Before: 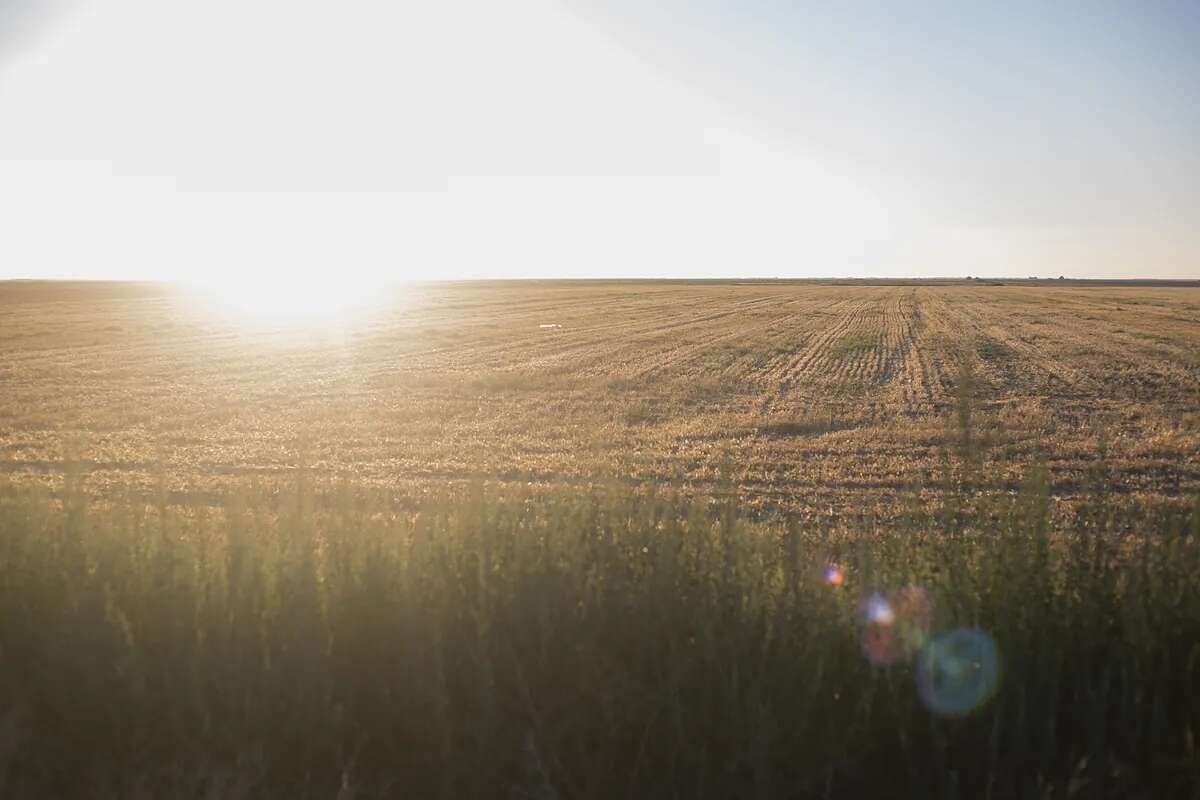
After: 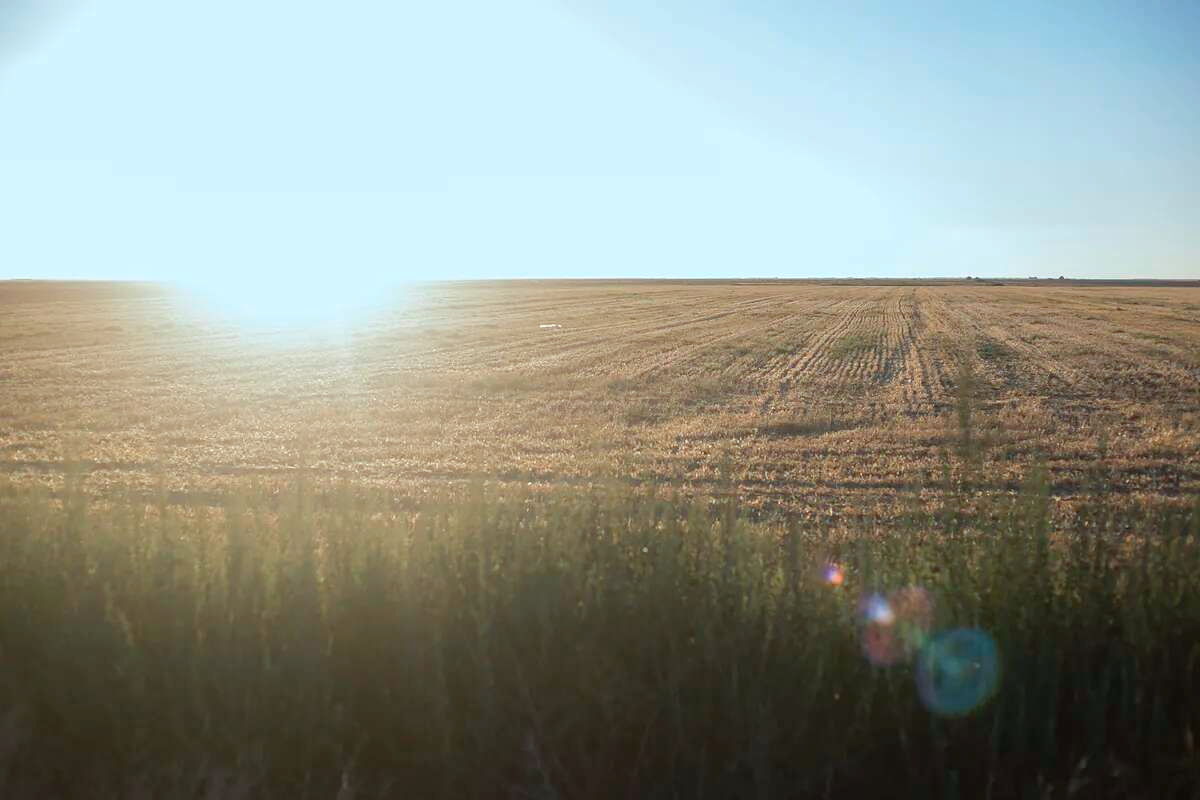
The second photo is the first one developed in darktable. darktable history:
exposure: exposure 0.014 EV, compensate exposure bias true, compensate highlight preservation false
color correction: highlights a* -10.14, highlights b* -10.47
